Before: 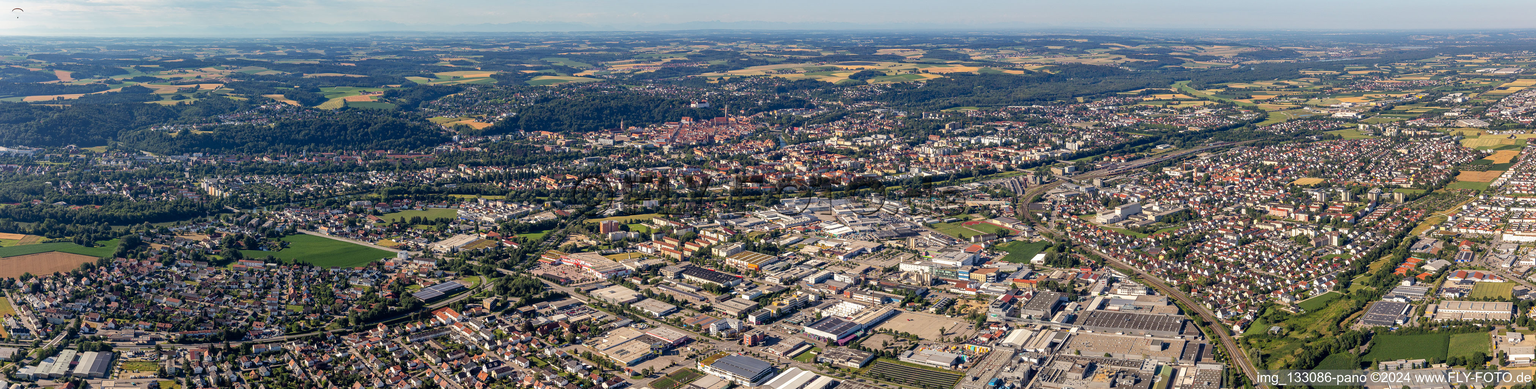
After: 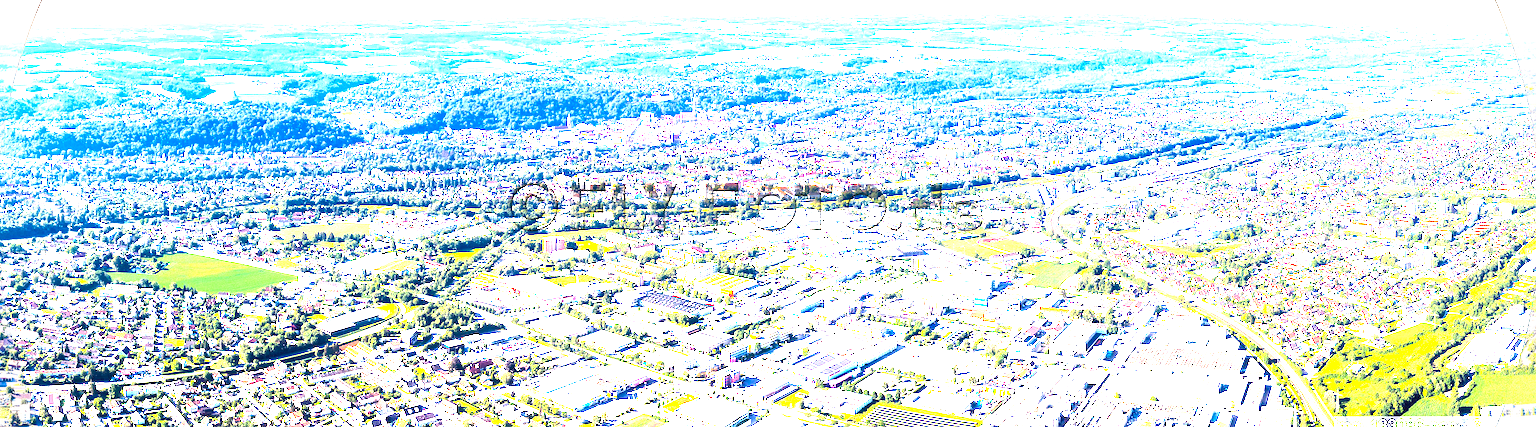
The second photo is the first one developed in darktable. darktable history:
crop: left 9.798%, top 6.216%, right 7.208%, bottom 2.442%
exposure: black level correction 0, exposure 3.896 EV, compensate highlight preservation false
color balance rgb: shadows lift › luminance -7.476%, shadows lift › chroma 2.217%, shadows lift › hue 203.11°, perceptual saturation grading › global saturation 29.943%, global vibrance 9.311%
local contrast: mode bilateral grid, contrast 99, coarseness 100, detail 108%, midtone range 0.2
tone equalizer: -7 EV 0.206 EV, -6 EV 0.103 EV, -5 EV 0.113 EV, -4 EV 0.04 EV, -2 EV -0.037 EV, -1 EV -0.061 EV, +0 EV -0.062 EV
vignetting: fall-off start 100.35%, fall-off radius 71.07%, brightness 0.06, saturation 0, width/height ratio 1.174, unbound false
levels: black 0.096%, levels [0.031, 0.5, 0.969]
